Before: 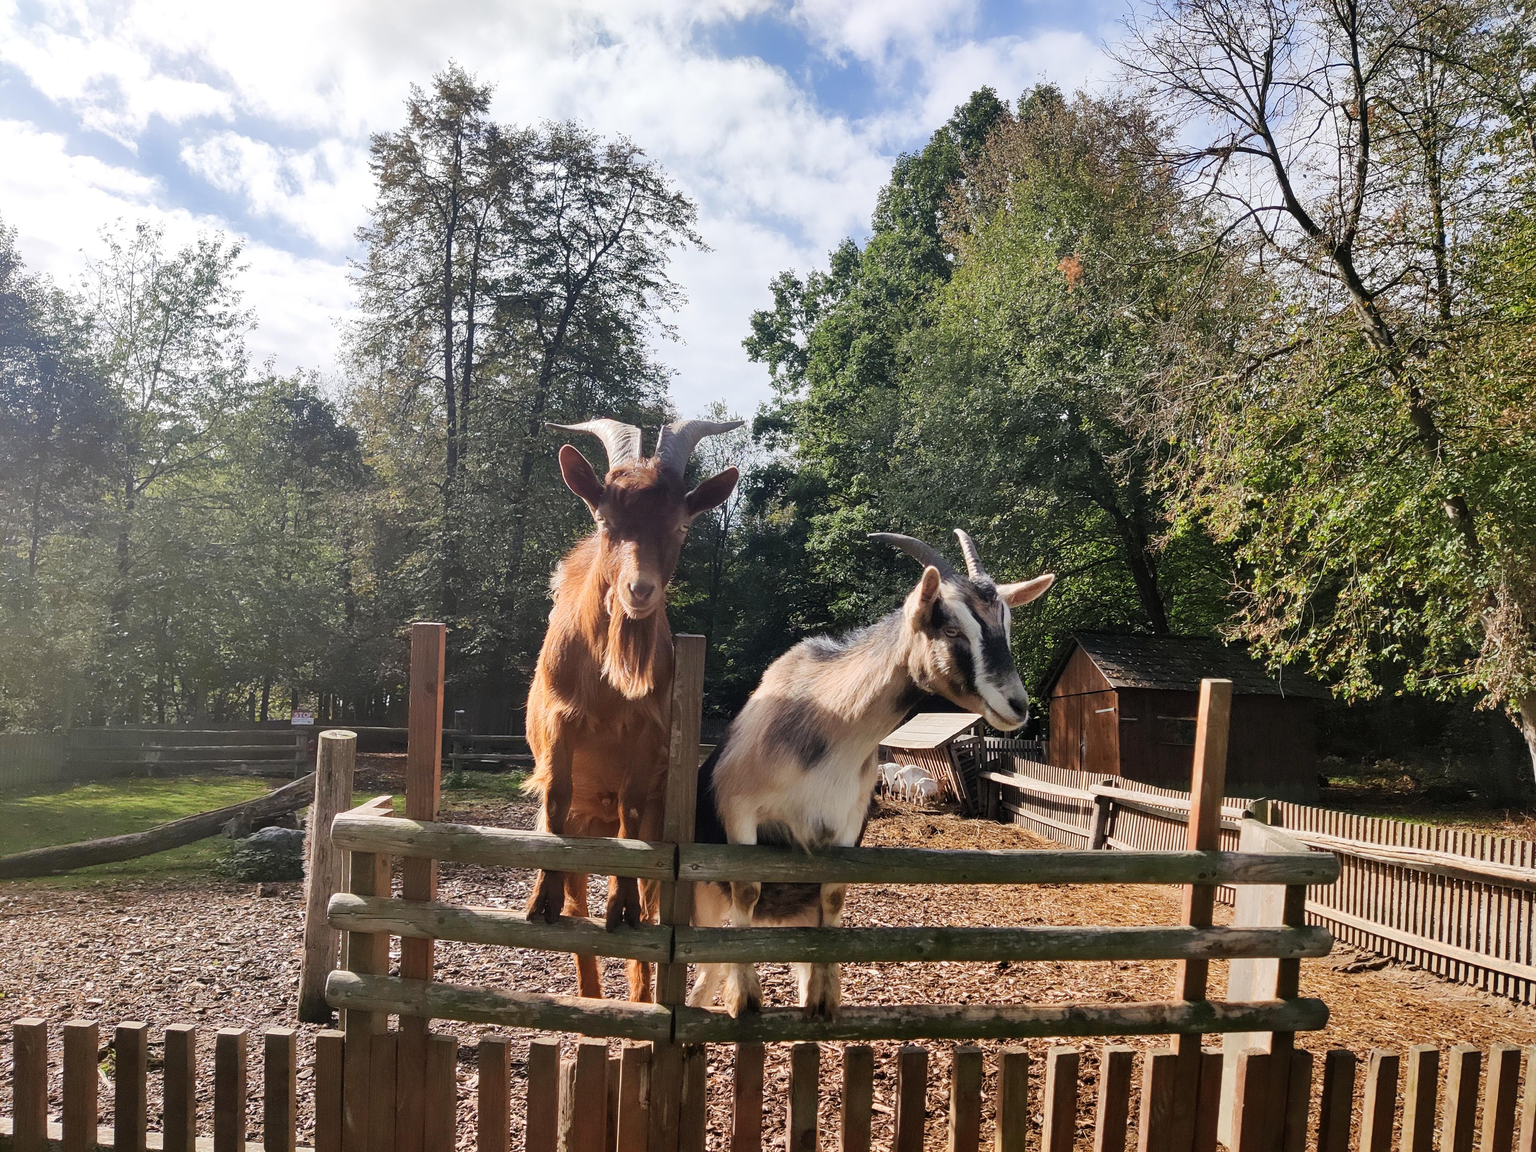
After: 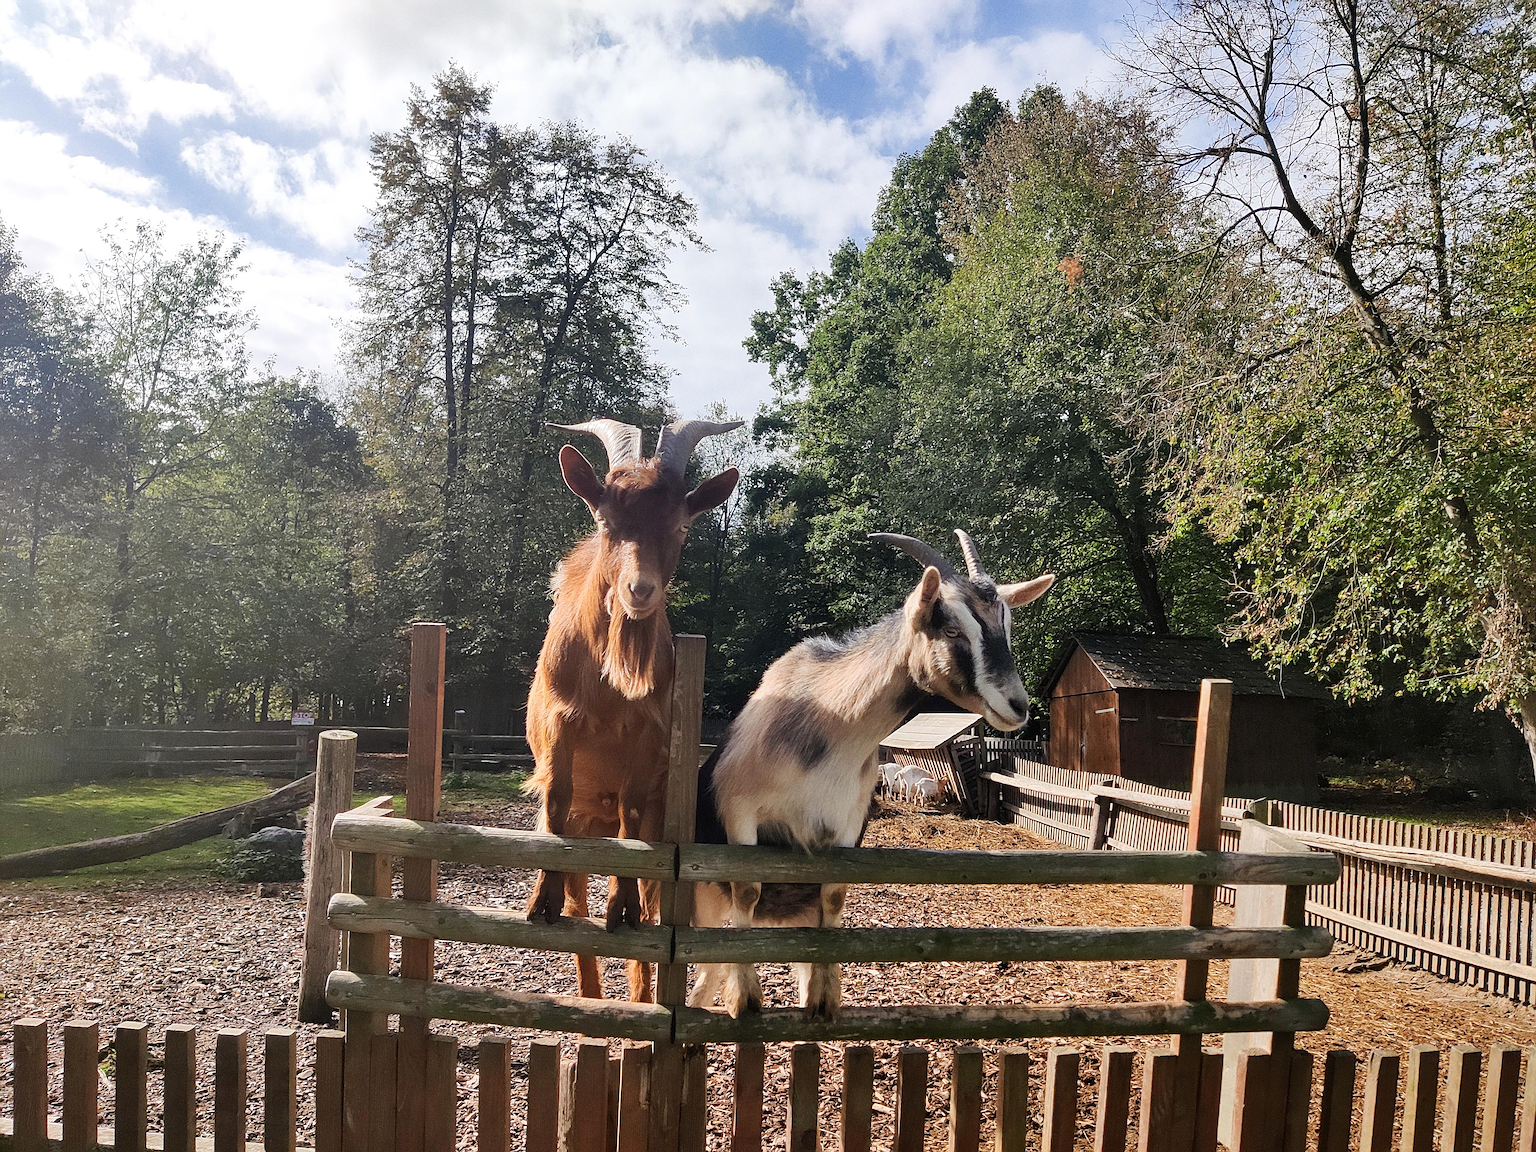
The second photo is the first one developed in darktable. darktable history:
grain: coarseness 0.47 ISO
sharpen: on, module defaults
